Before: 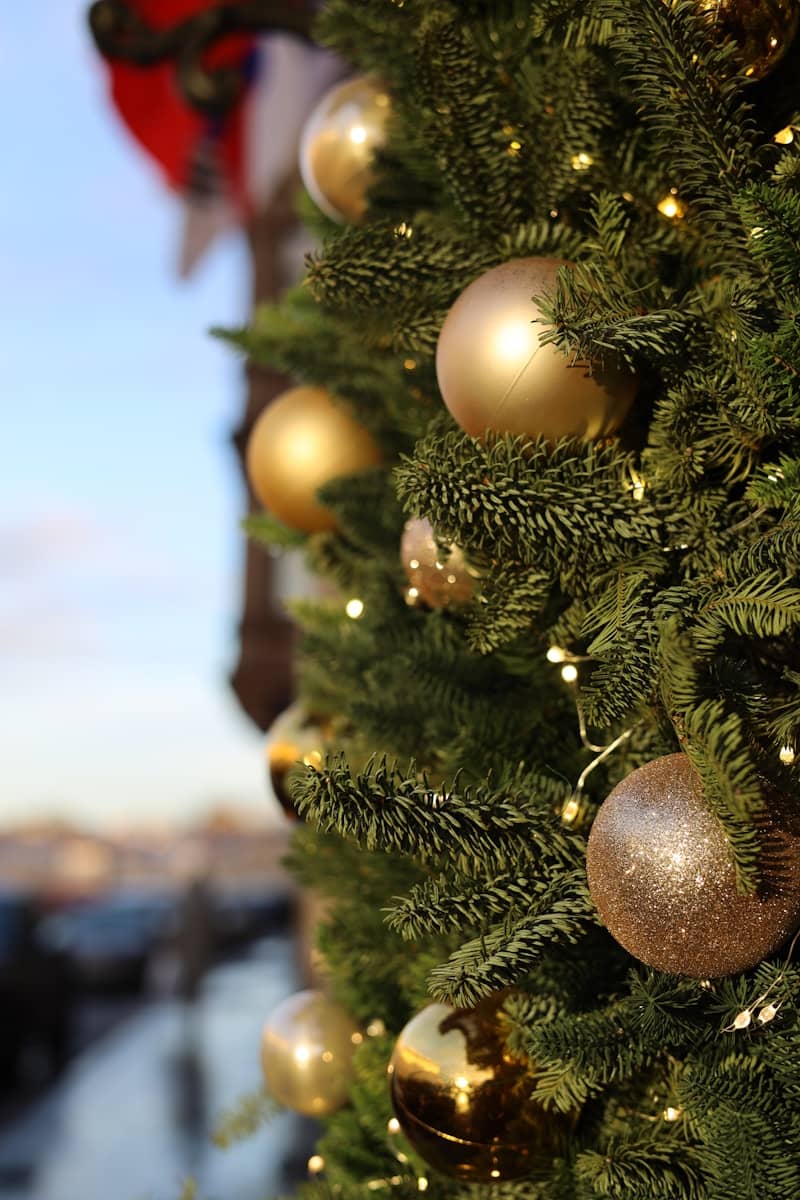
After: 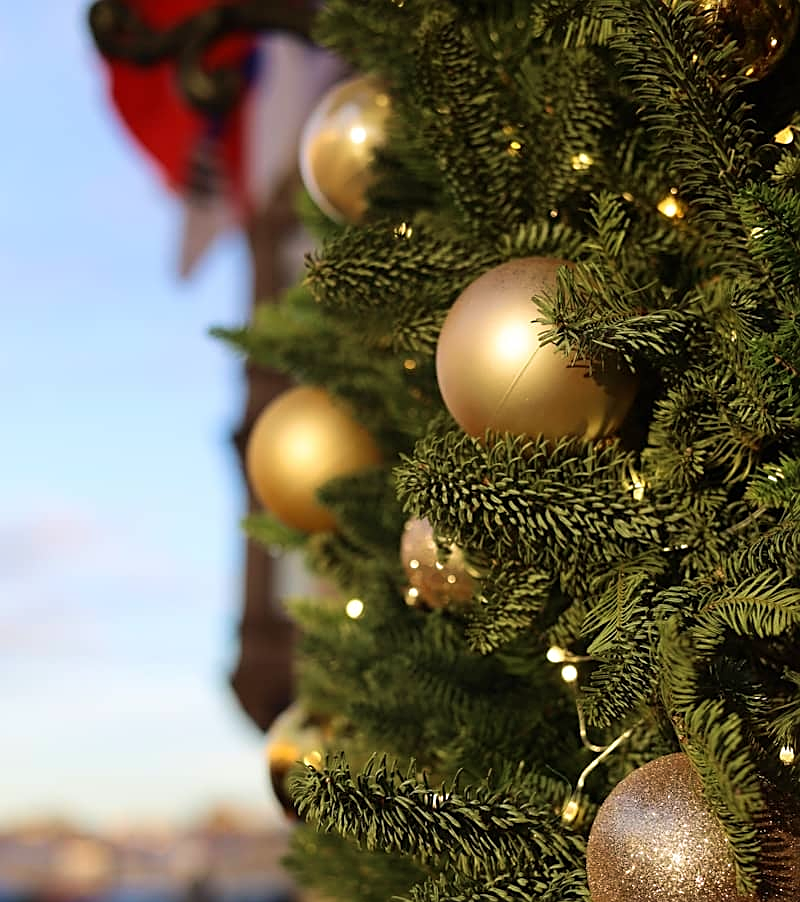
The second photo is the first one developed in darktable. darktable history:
velvia: on, module defaults
crop: bottom 24.773%
sharpen: amount 0.491
